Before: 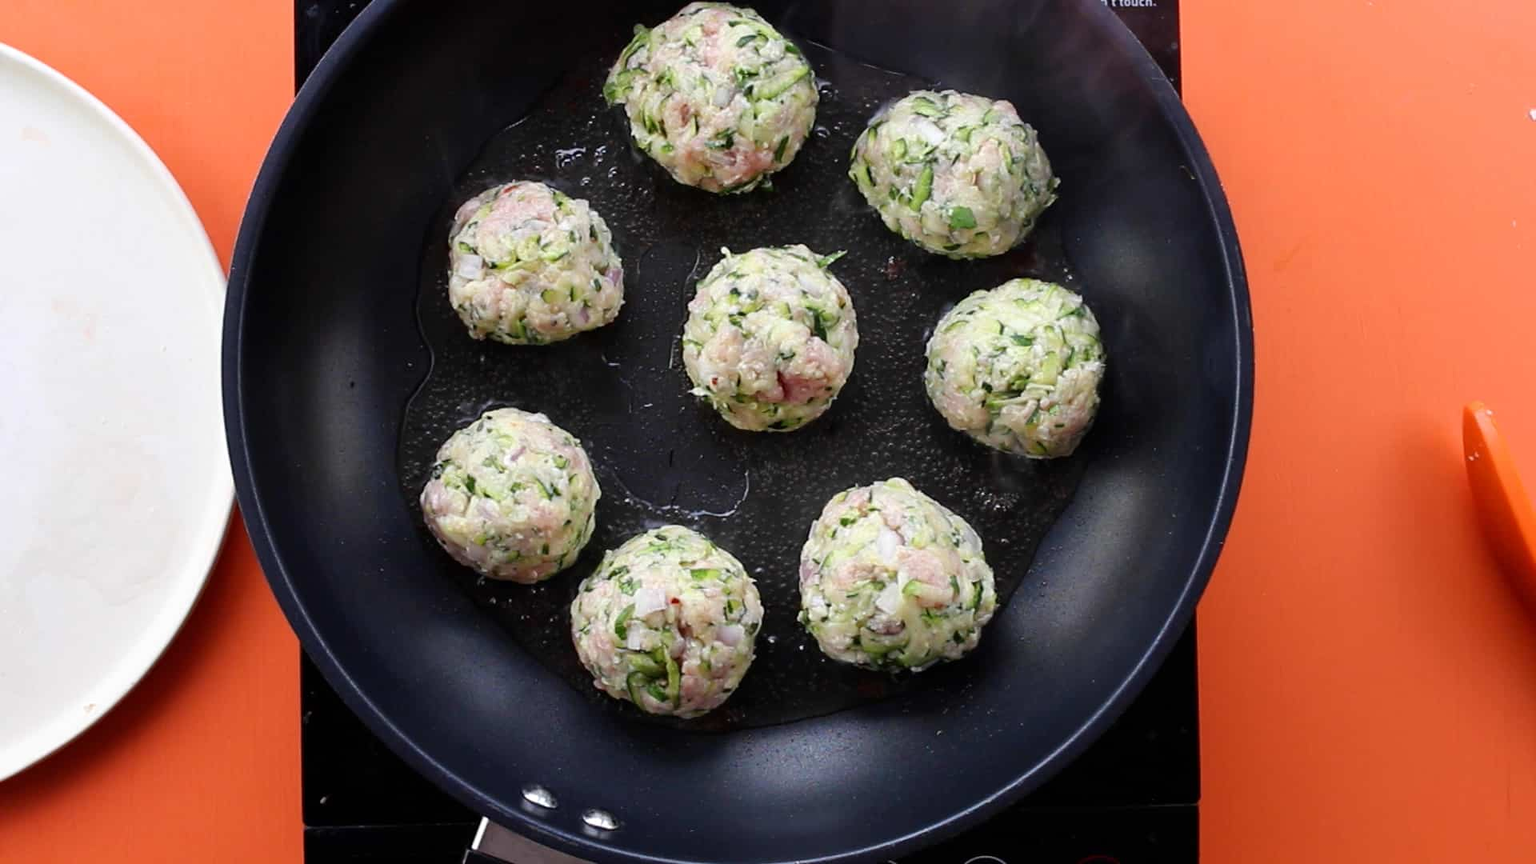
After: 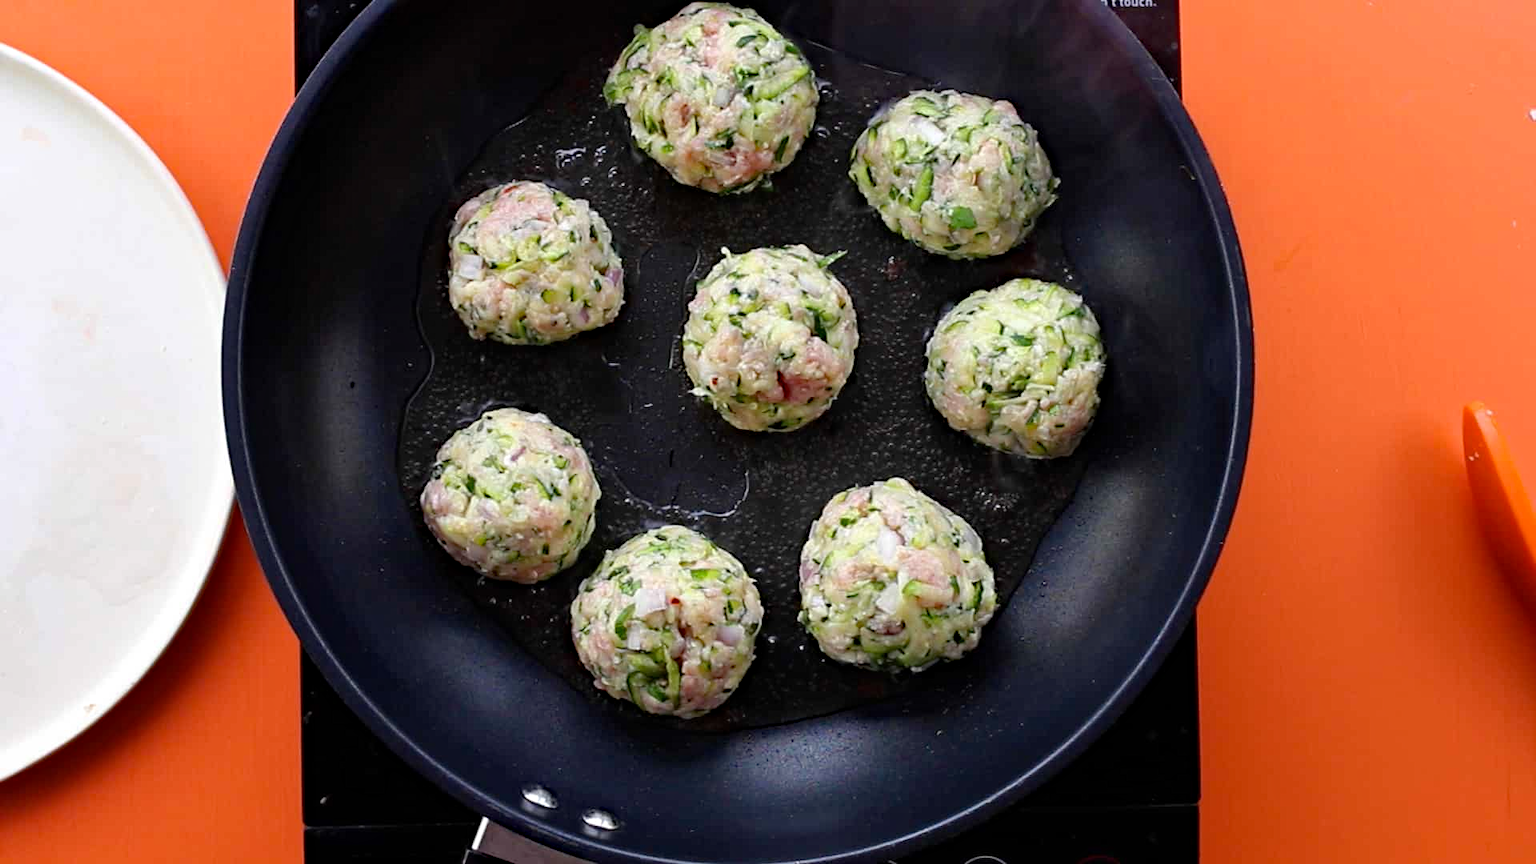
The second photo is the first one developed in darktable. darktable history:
shadows and highlights: shadows 12, white point adjustment 1.2, highlights -0.36, soften with gaussian
haze removal: strength 0.42, compatibility mode true, adaptive false
